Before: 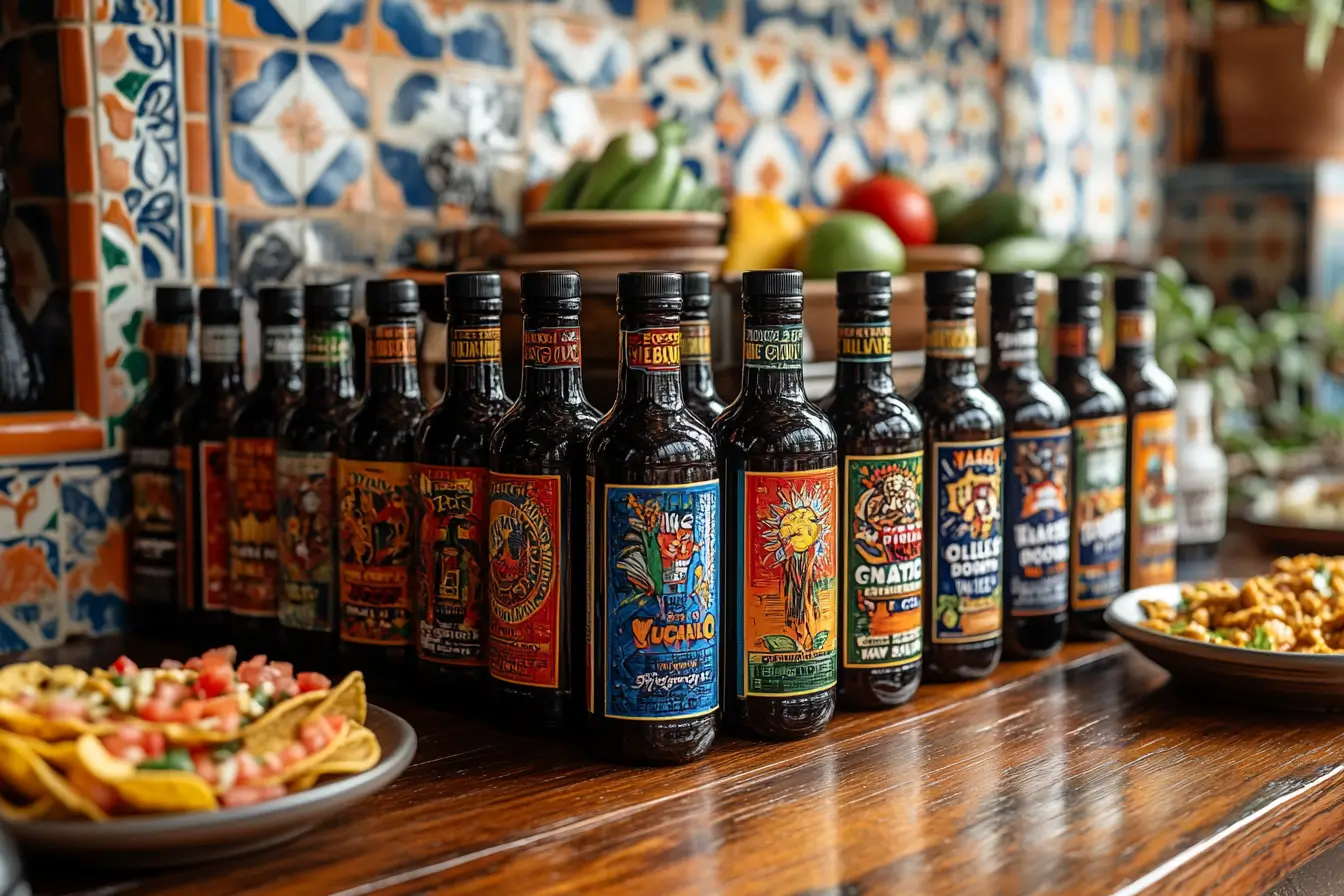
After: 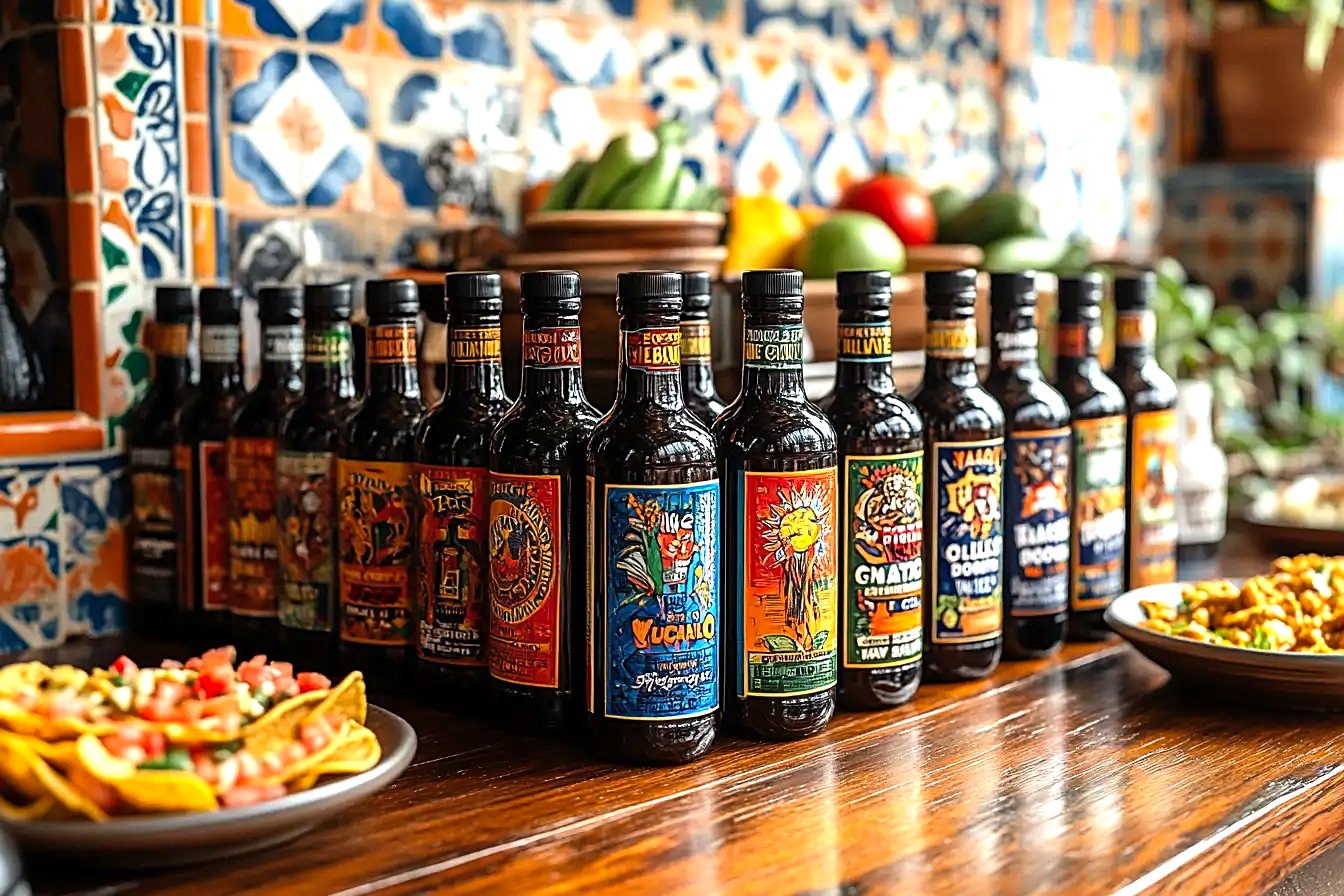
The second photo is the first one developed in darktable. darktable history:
sharpen: on, module defaults
color balance rgb: perceptual saturation grading › global saturation 0.321%, perceptual brilliance grading › global brilliance 29.92%, perceptual brilliance grading › highlights 12.193%, perceptual brilliance grading › mid-tones 24.145%, global vibrance 15.947%, saturation formula JzAzBz (2021)
